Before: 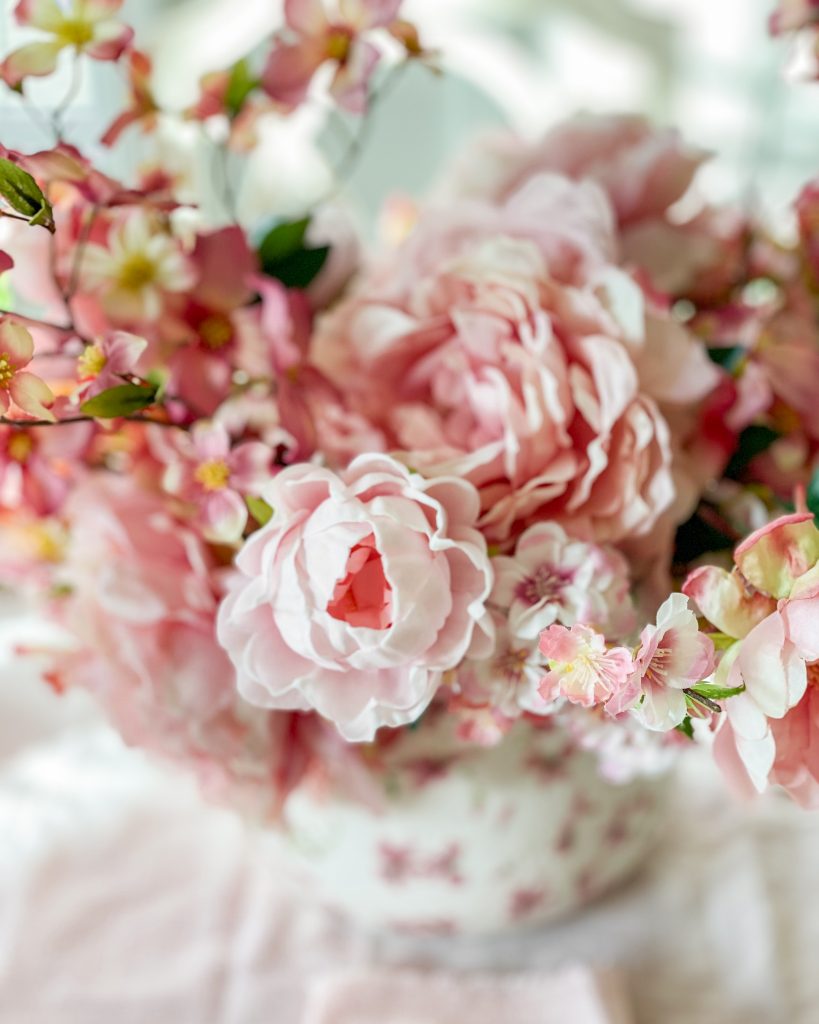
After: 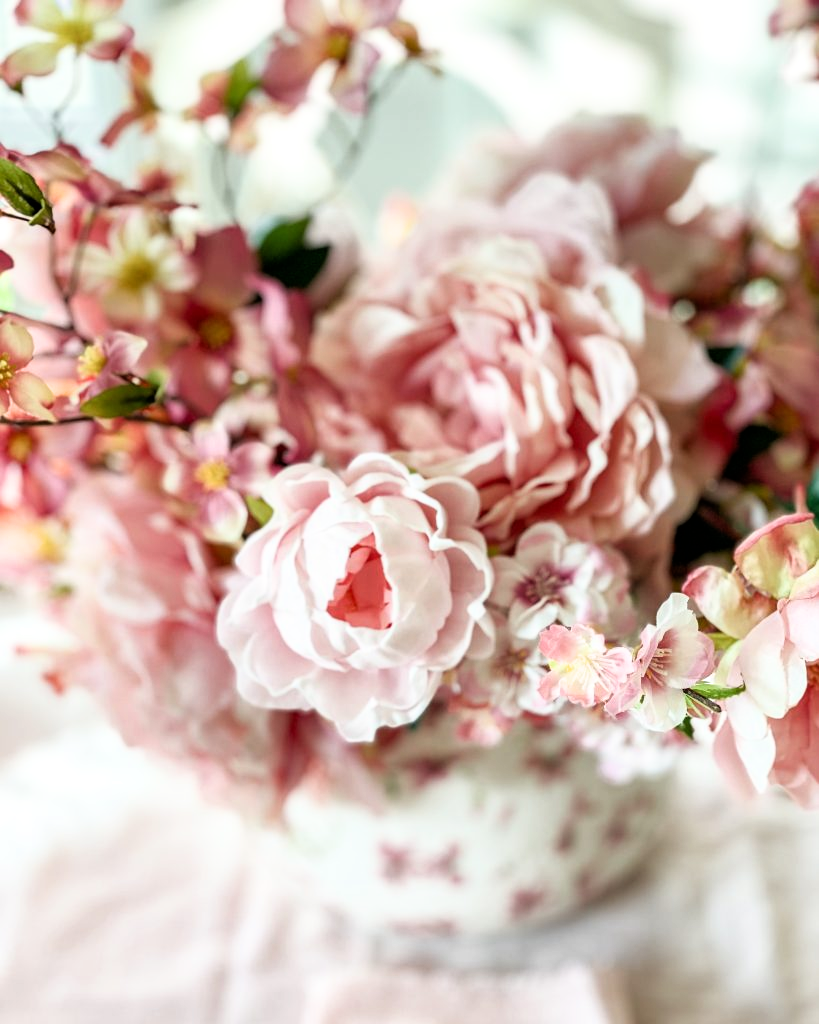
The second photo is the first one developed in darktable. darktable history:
filmic rgb: black relative exposure -7.97 EV, white relative exposure 2.36 EV, hardness 6.63
